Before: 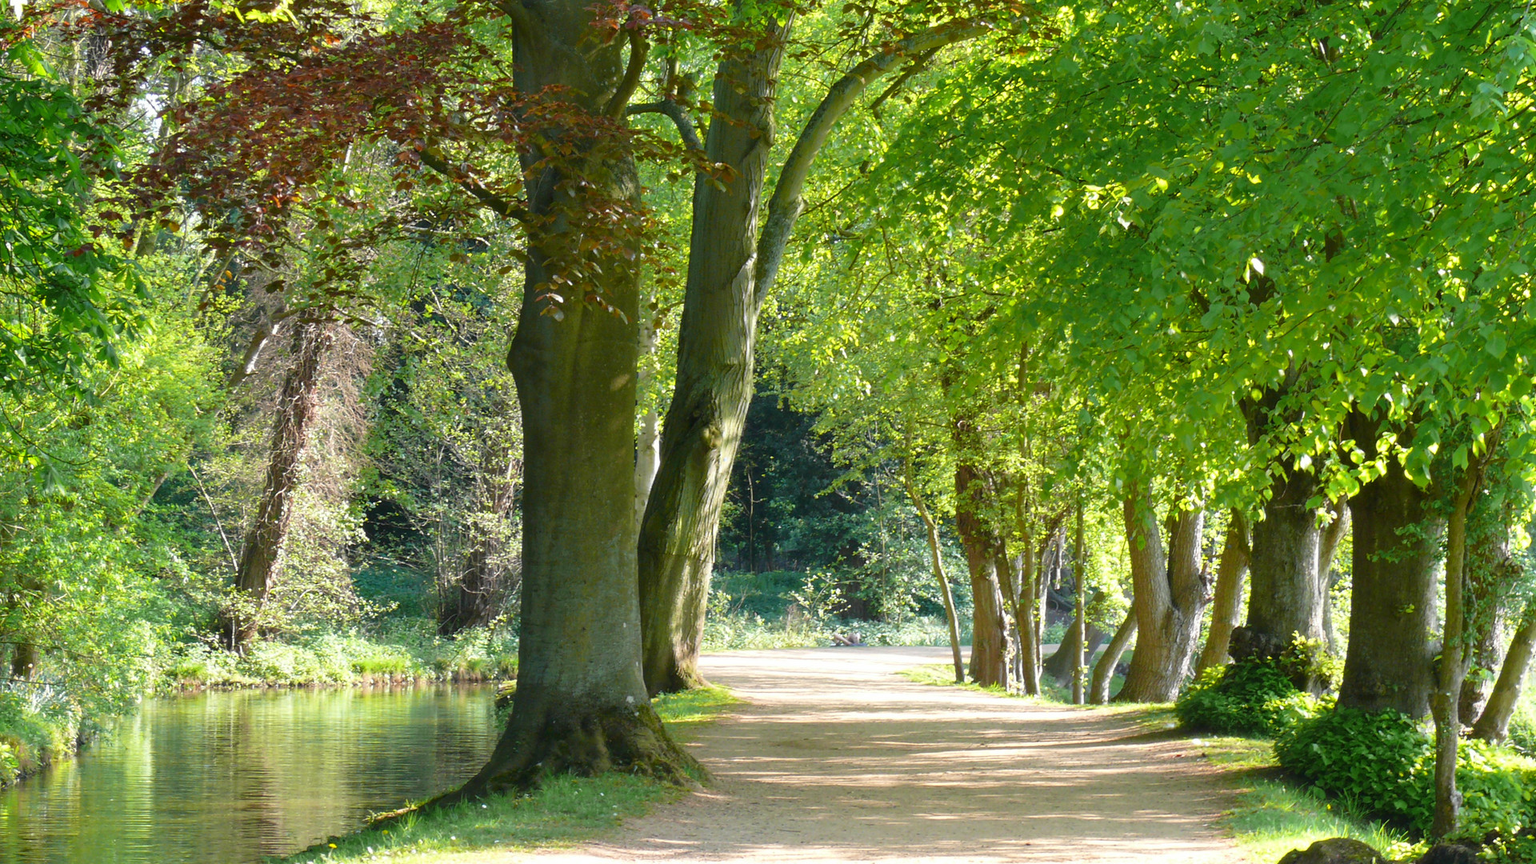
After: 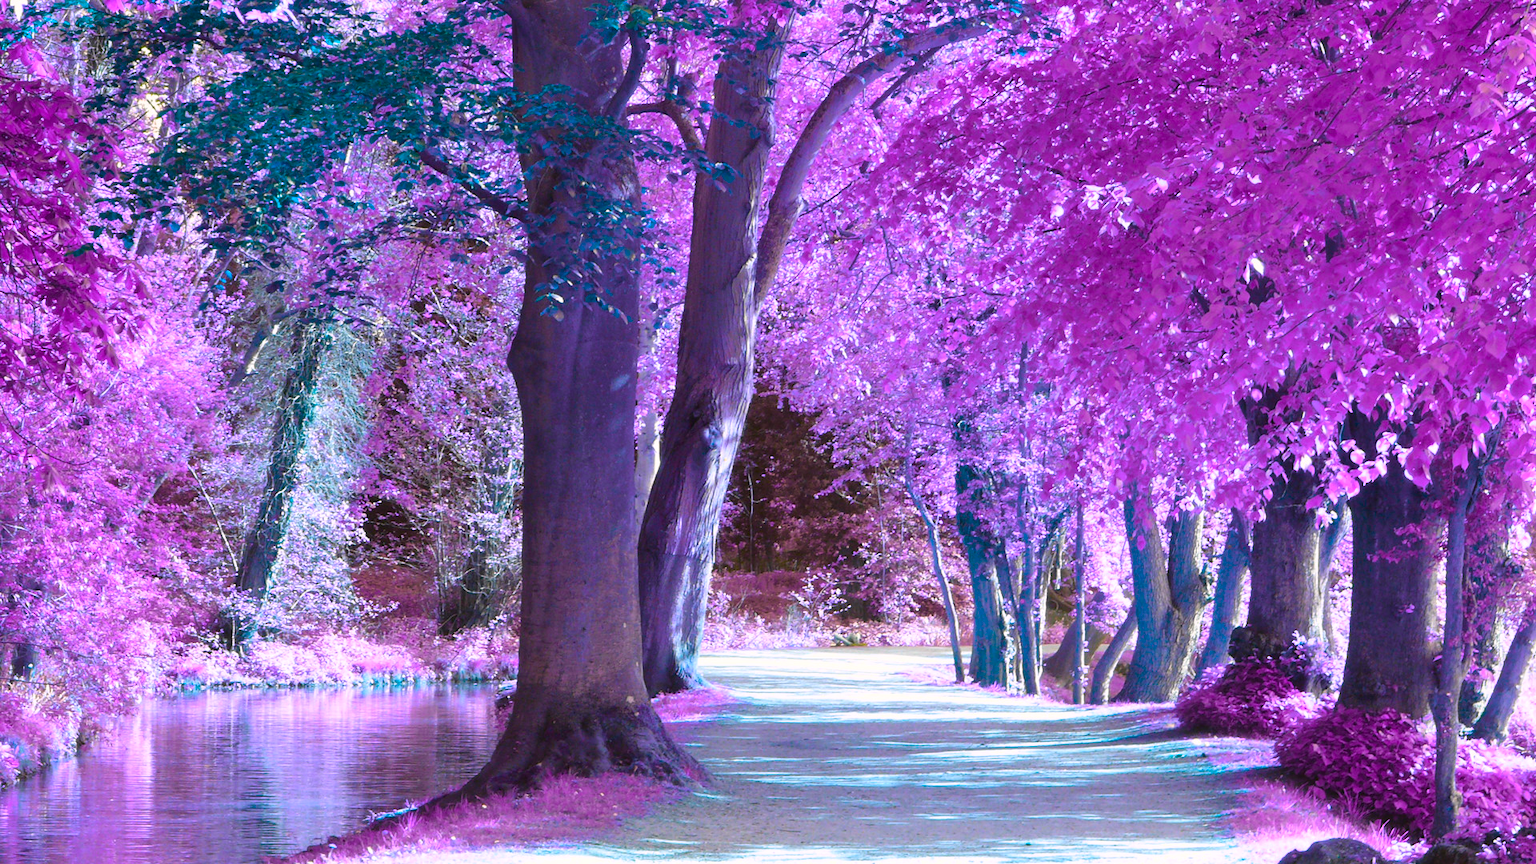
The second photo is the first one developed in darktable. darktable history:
contrast brightness saturation: contrast 0.04, saturation 0.16
color balance rgb: hue shift 180°, global vibrance 50%, contrast 0.32%
white balance: red 0.982, blue 1.018
